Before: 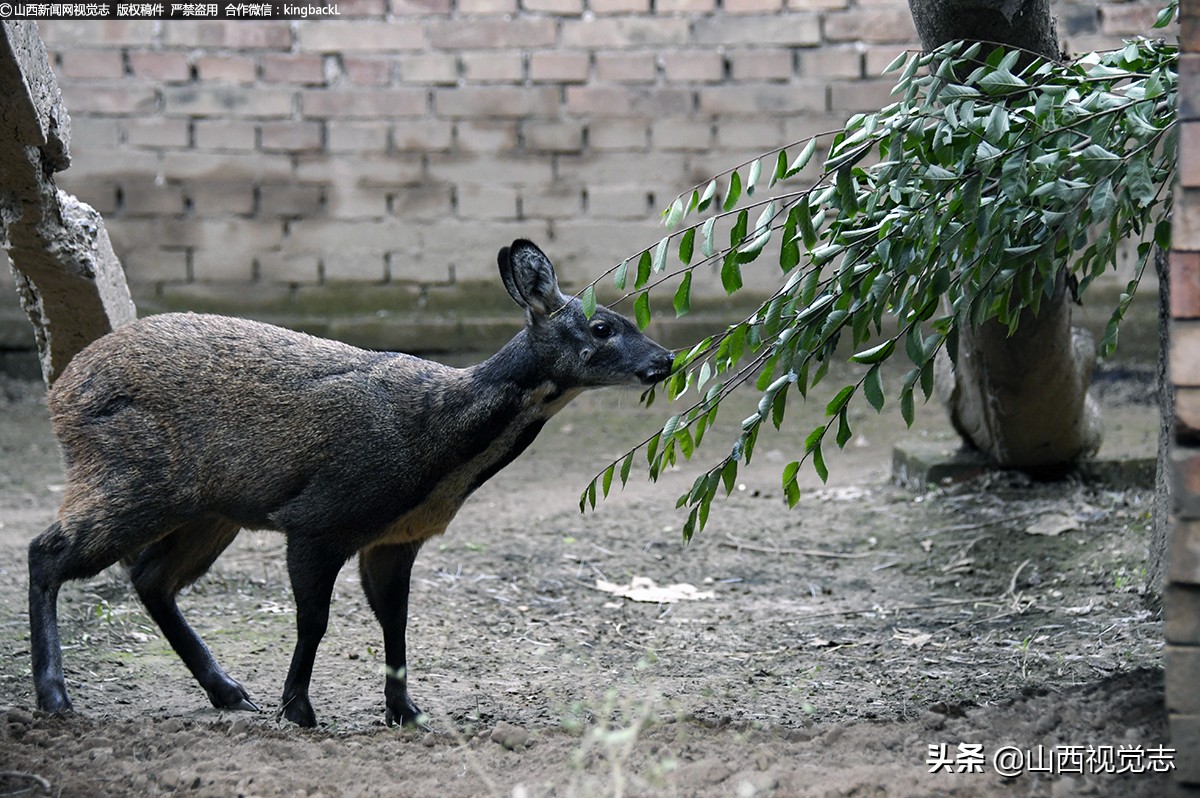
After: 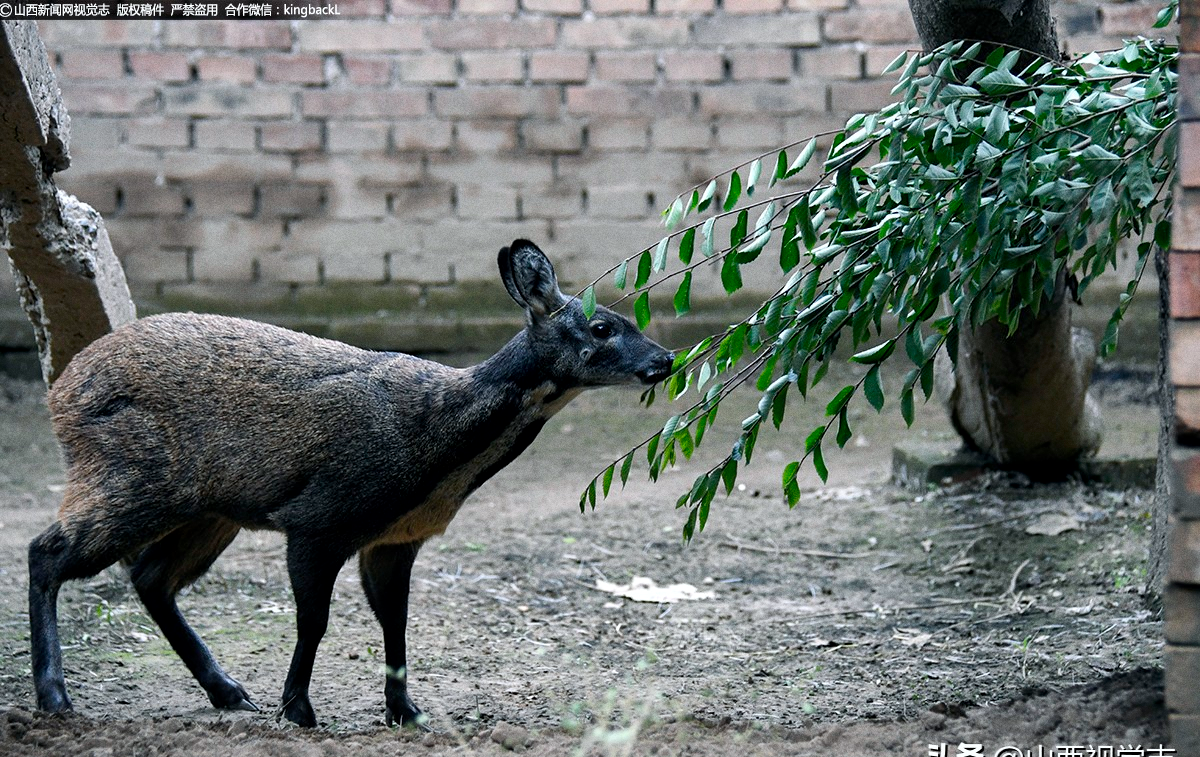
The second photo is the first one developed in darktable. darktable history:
exposure: compensate highlight preservation false
white balance: red 0.986, blue 1.01
local contrast: mode bilateral grid, contrast 20, coarseness 50, detail 120%, midtone range 0.2
grain: coarseness 0.47 ISO
crop and rotate: top 0%, bottom 5.097%
